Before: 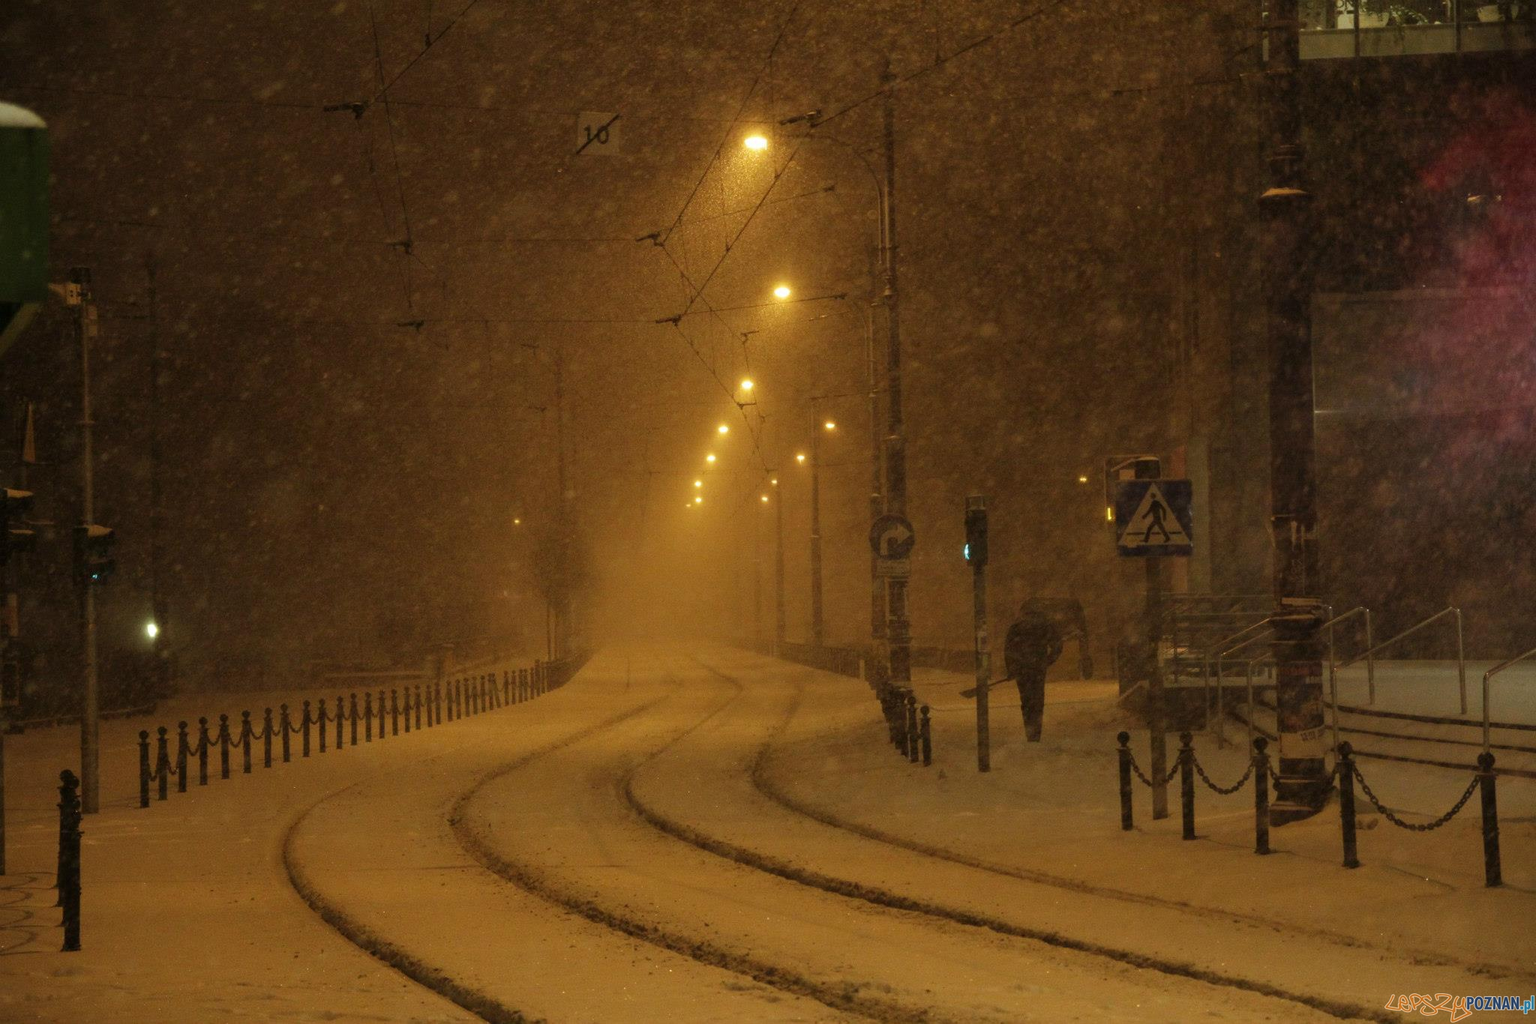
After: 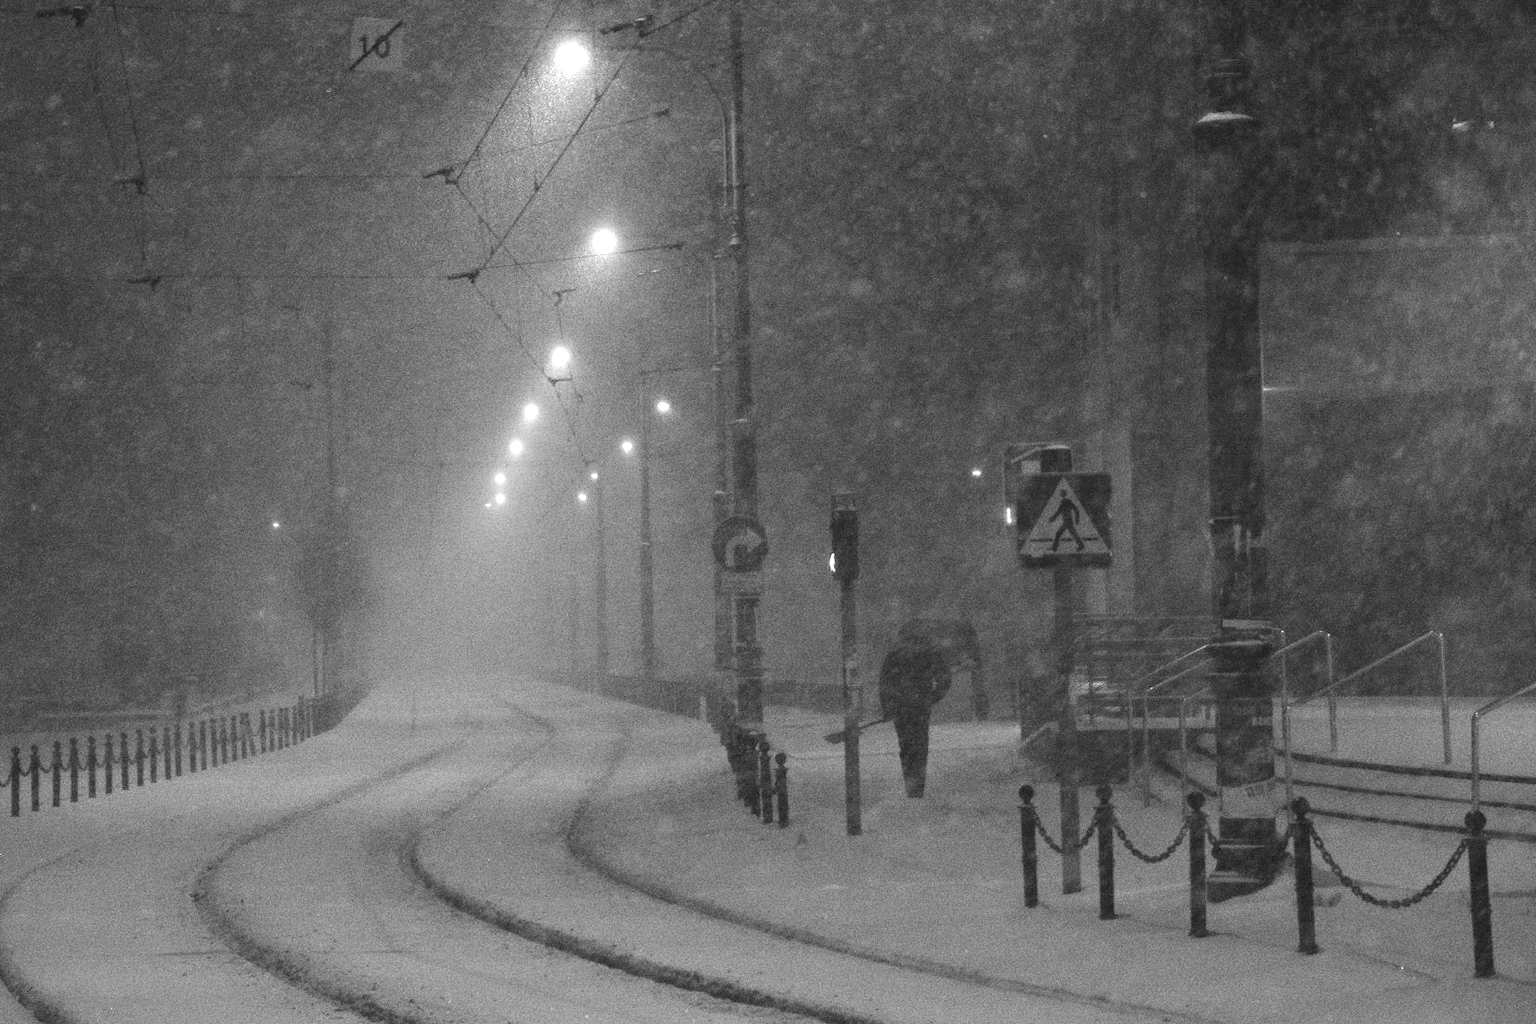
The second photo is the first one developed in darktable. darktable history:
exposure: black level correction 0, exposure 1.1 EV, compensate highlight preservation false
monochrome: a 16.06, b 15.48, size 1
grain: coarseness 0.09 ISO, strength 40%
color balance: lift [1.004, 1.002, 1.002, 0.998], gamma [1, 1.007, 1.002, 0.993], gain [1, 0.977, 1.013, 1.023], contrast -3.64%
crop: left 19.159%, top 9.58%, bottom 9.58%
